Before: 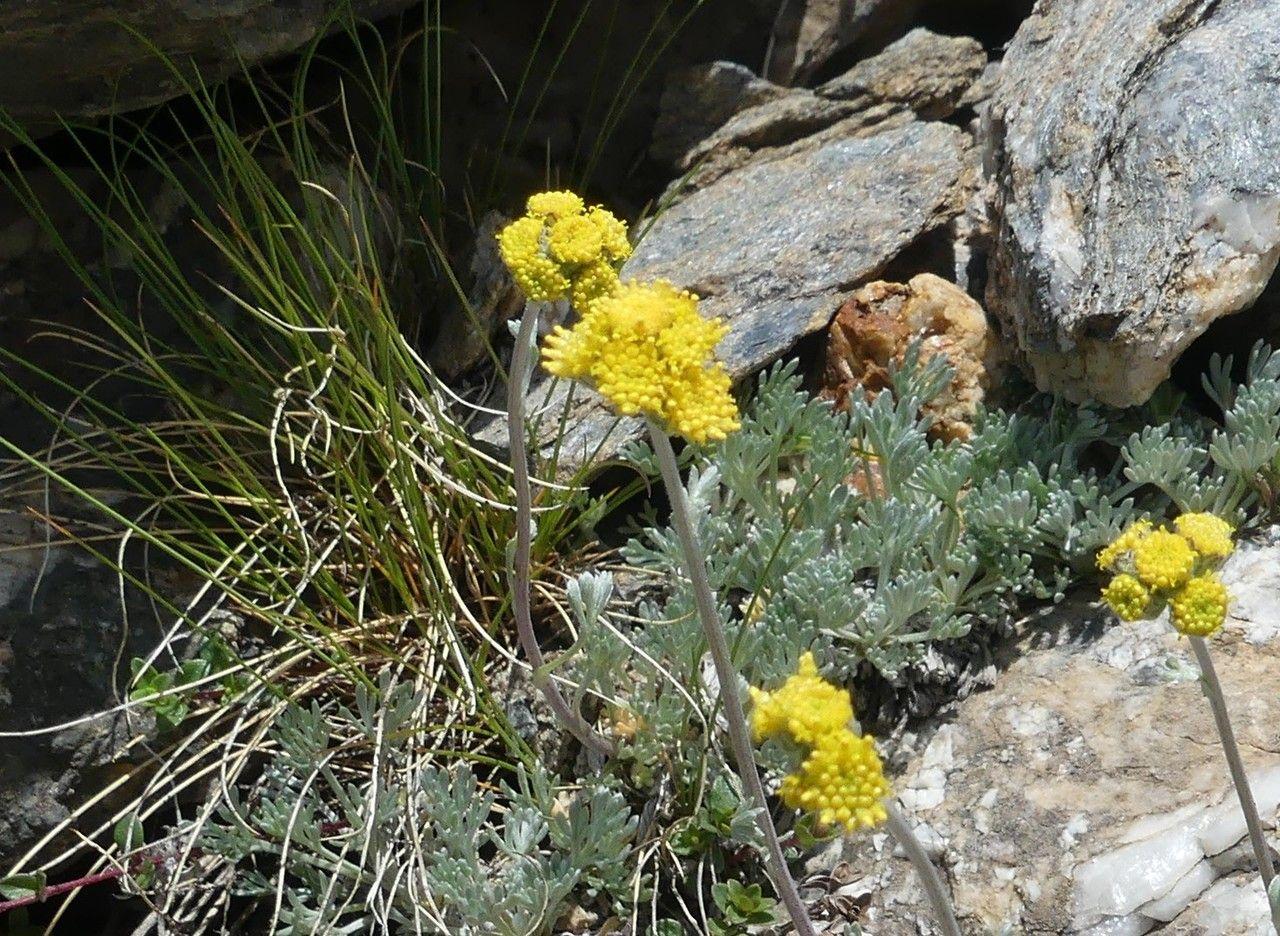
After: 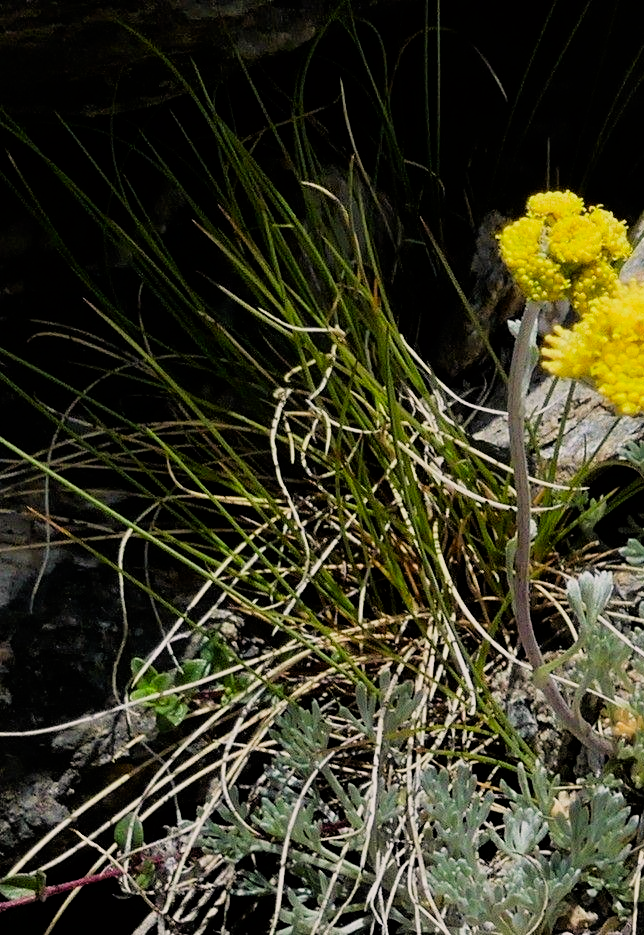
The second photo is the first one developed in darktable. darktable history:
contrast brightness saturation: saturation 0.099
crop and rotate: left 0.041%, top 0%, right 49.569%
filmic rgb: black relative exposure -5.02 EV, white relative exposure 3.99 EV, hardness 2.89, contrast 1.185, highlights saturation mix -31.31%
color correction: highlights a* 3.43, highlights b* 2.25, saturation 1.16
